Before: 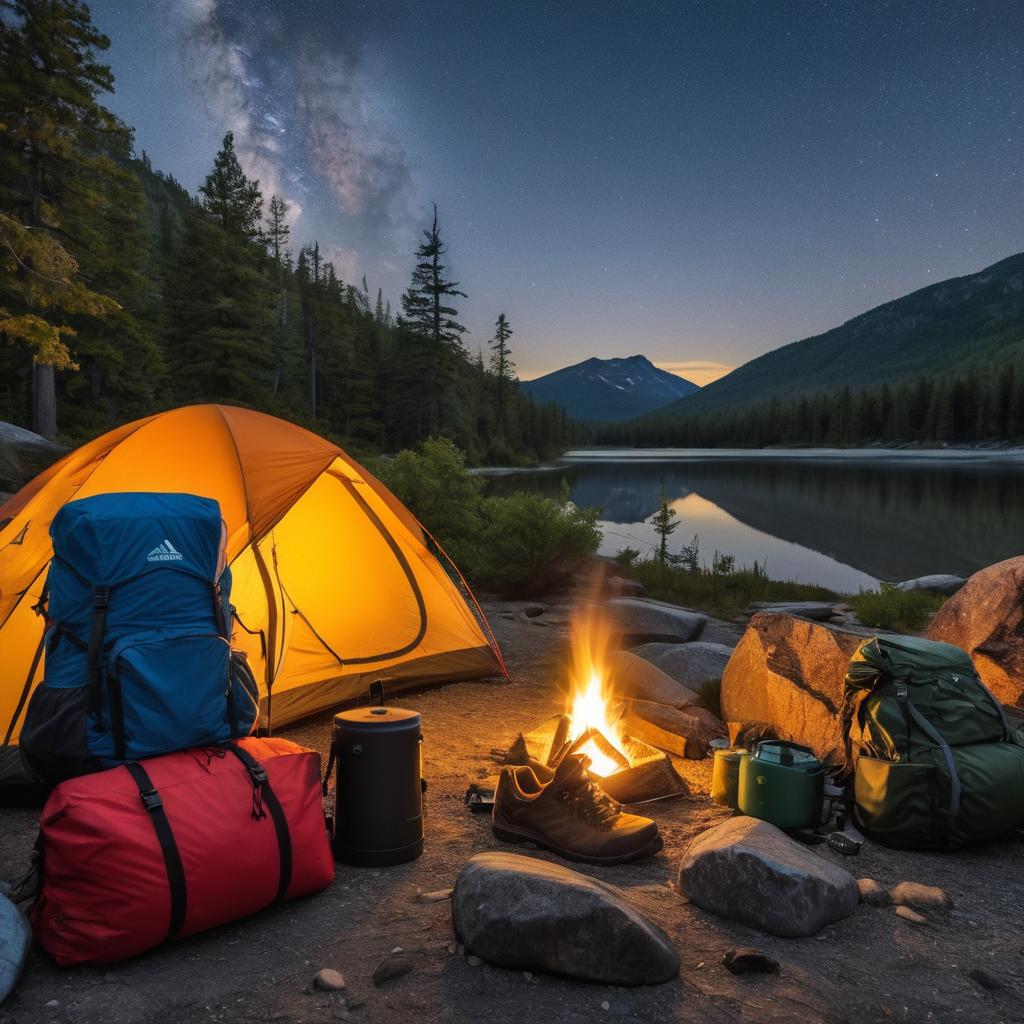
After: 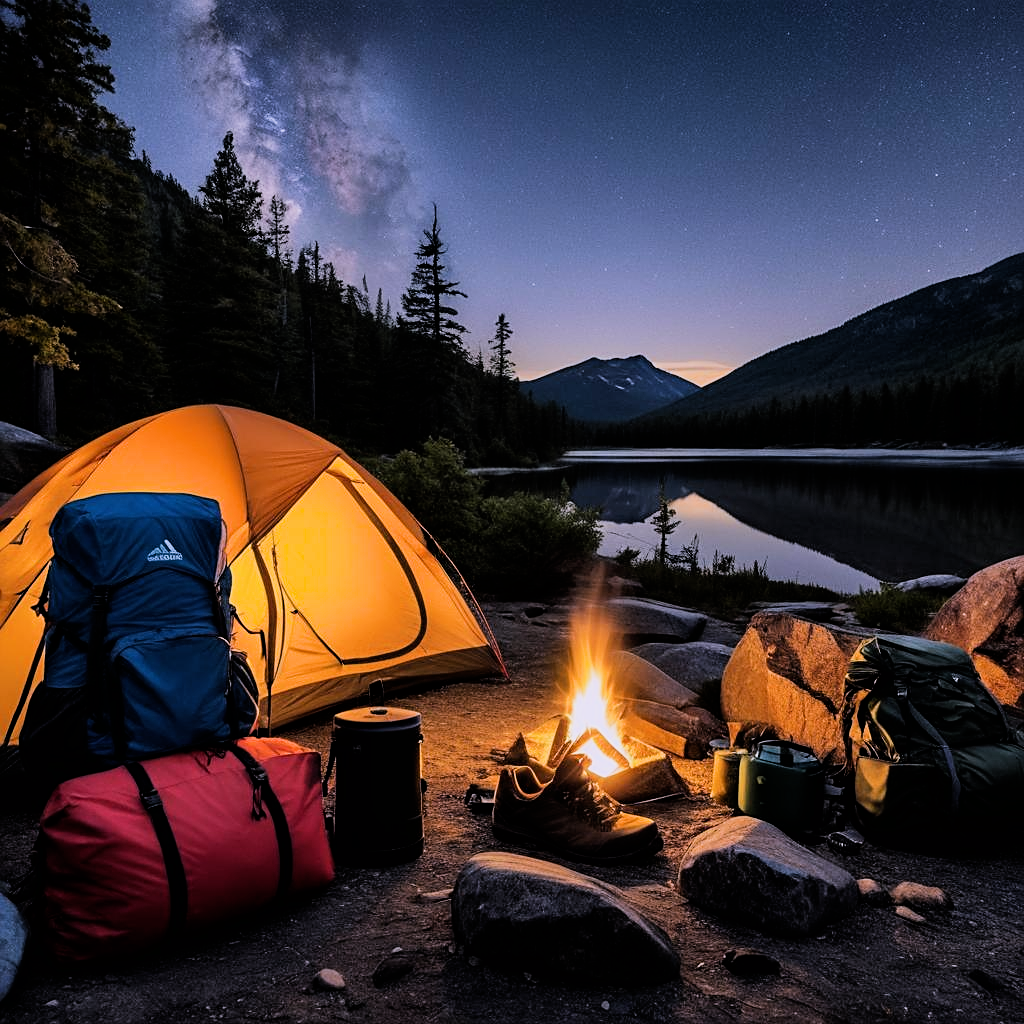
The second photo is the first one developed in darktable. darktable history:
filmic rgb: black relative exposure -5 EV, hardness 2.88, contrast 1.4, highlights saturation mix -30%
white balance: red 1.042, blue 1.17
sharpen: on, module defaults
